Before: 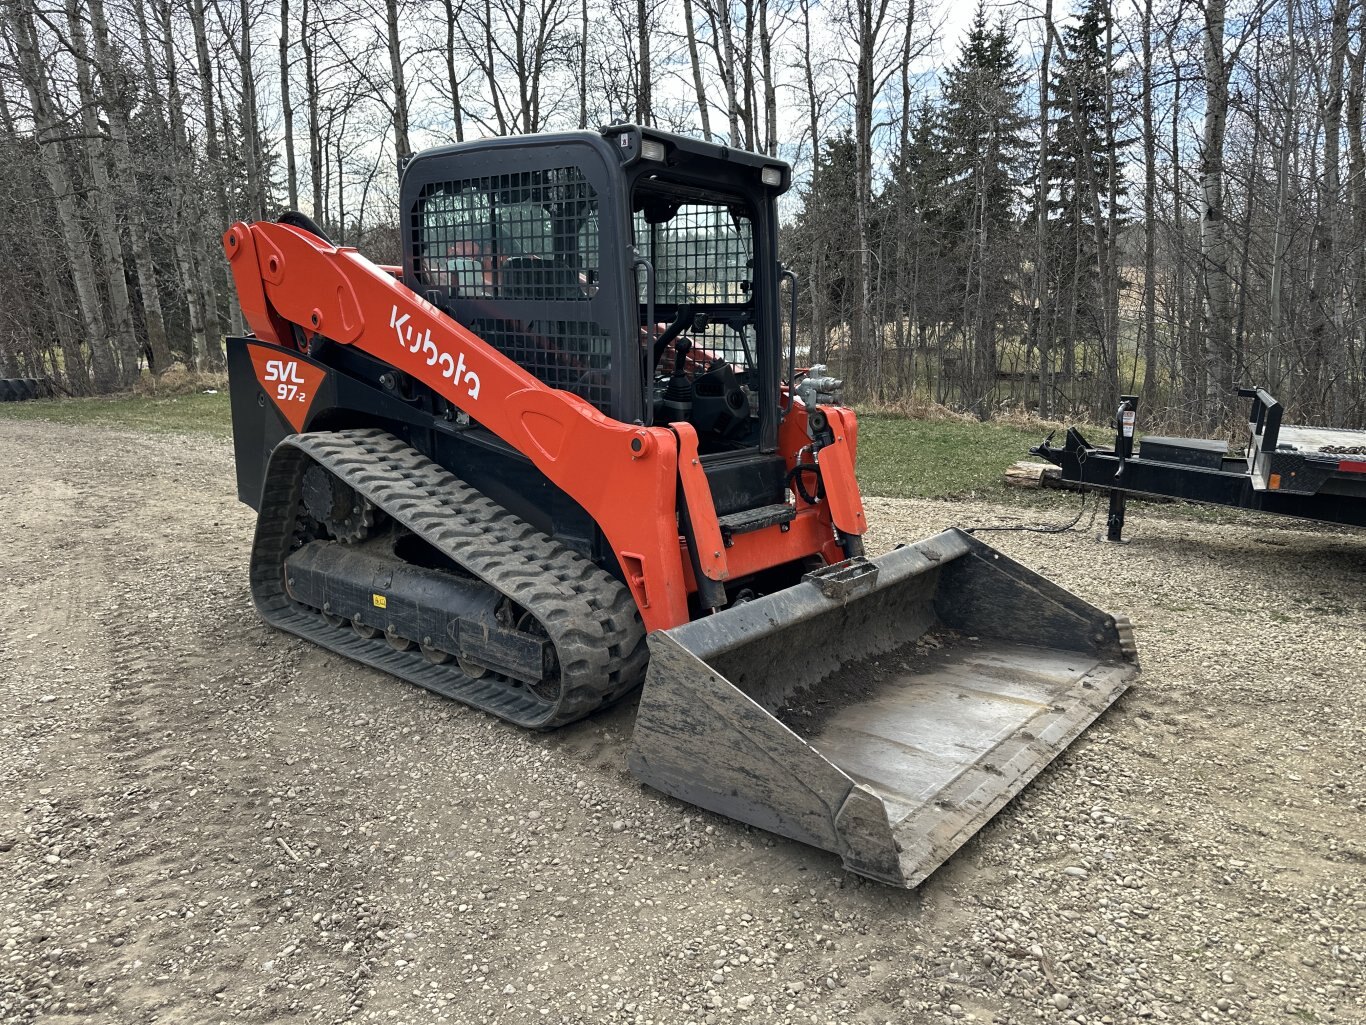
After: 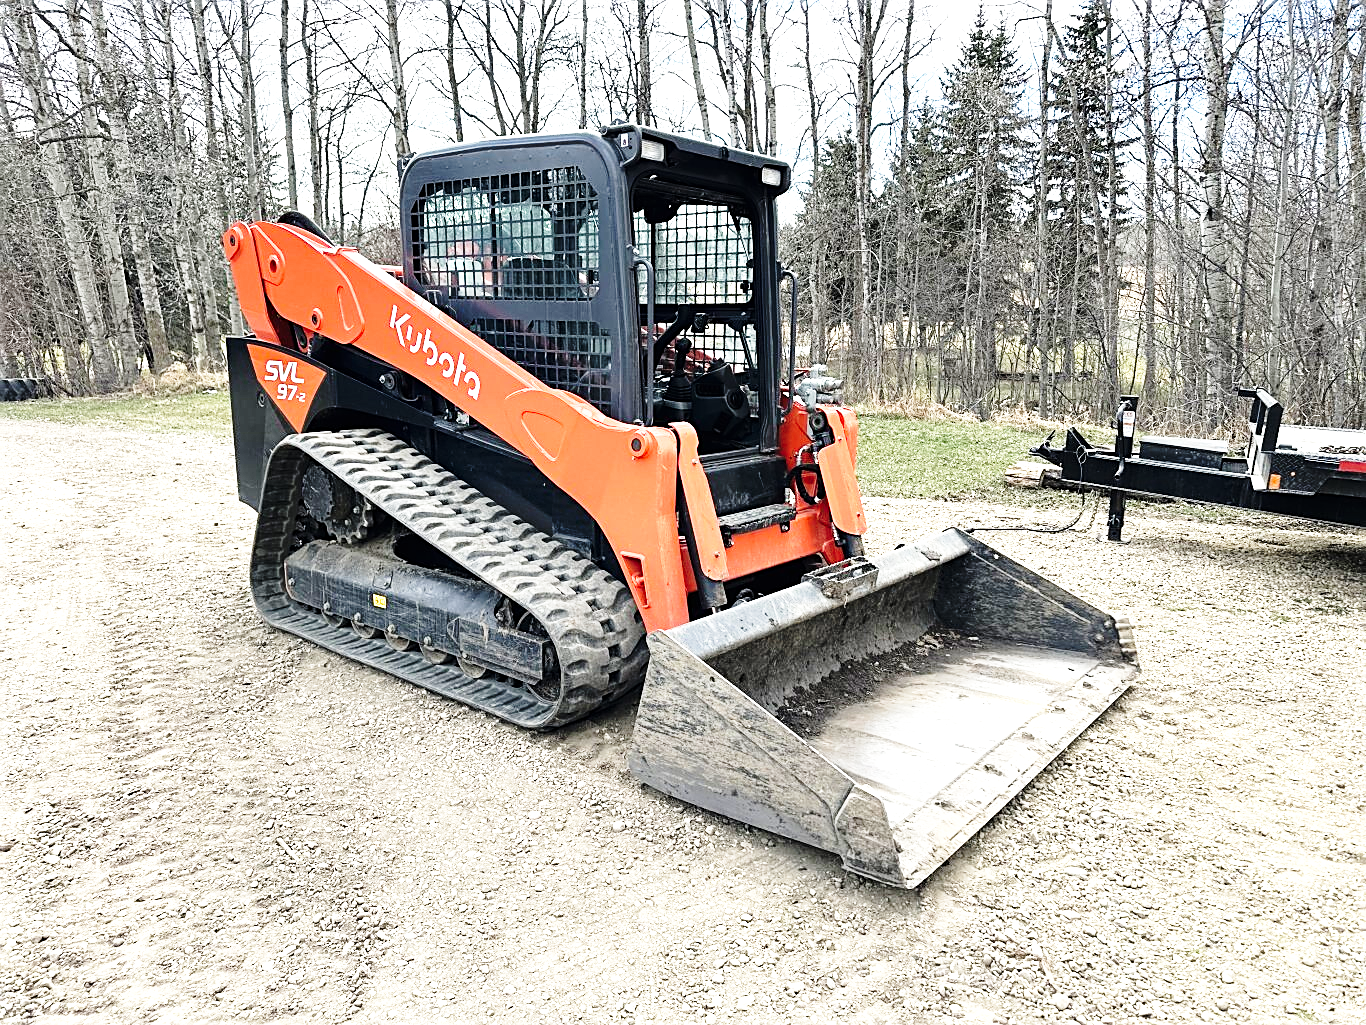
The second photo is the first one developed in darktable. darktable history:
sharpen: on, module defaults
exposure: black level correction 0, exposure 0.499 EV, compensate exposure bias true, compensate highlight preservation false
base curve: curves: ch0 [(0, 0) (0.028, 0.03) (0.121, 0.232) (0.46, 0.748) (0.859, 0.968) (1, 1)], preserve colors none
tone equalizer: -8 EV -0.768 EV, -7 EV -0.705 EV, -6 EV -0.57 EV, -5 EV -0.393 EV, -3 EV 0.402 EV, -2 EV 0.6 EV, -1 EV 0.675 EV, +0 EV 0.777 EV
